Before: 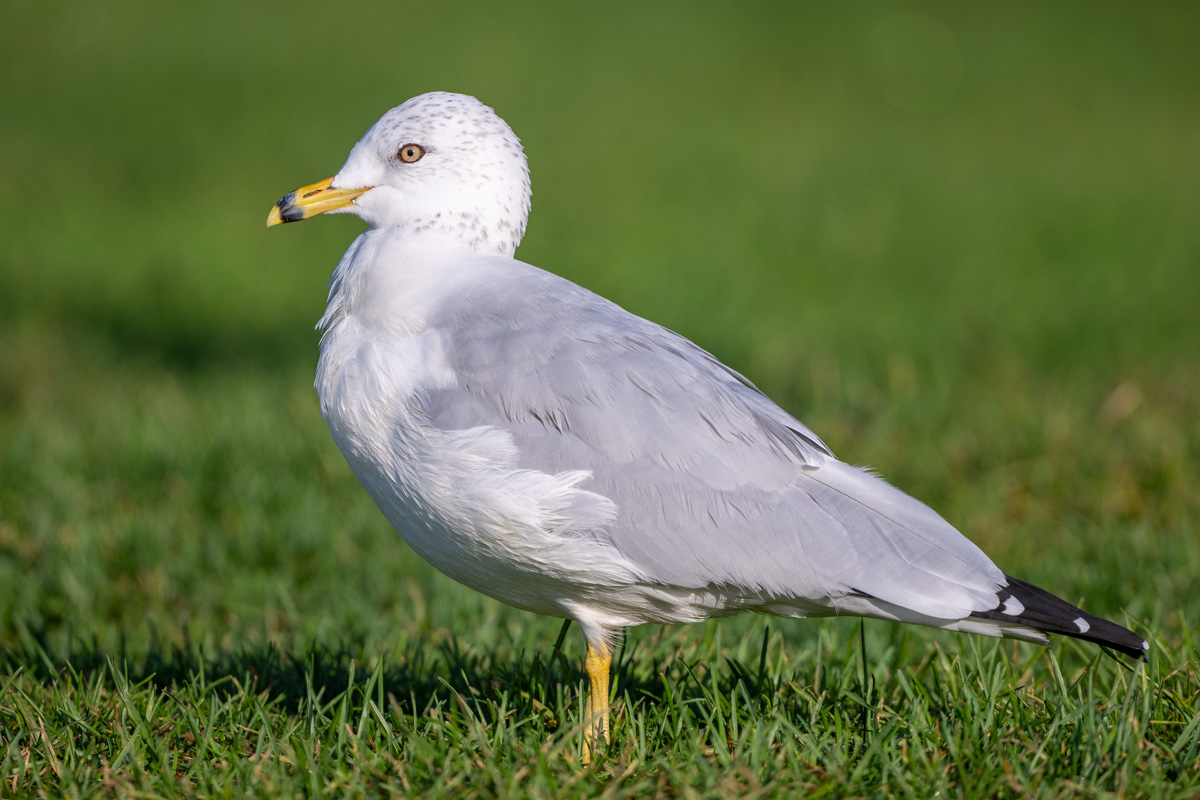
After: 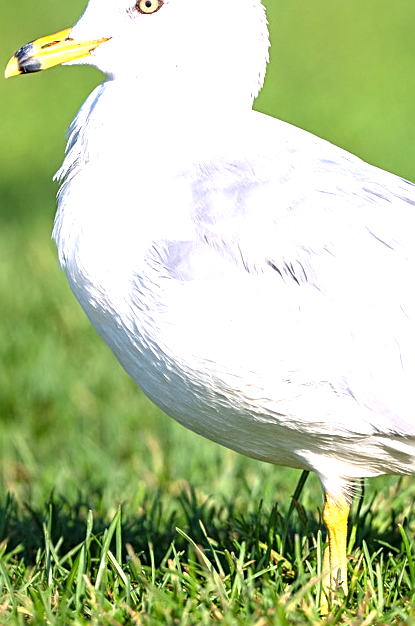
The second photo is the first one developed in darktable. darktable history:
exposure: black level correction 0, exposure 1.505 EV, compensate highlight preservation false
crop and rotate: left 21.871%, top 18.66%, right 43.492%, bottom 2.998%
sharpen: on, module defaults
